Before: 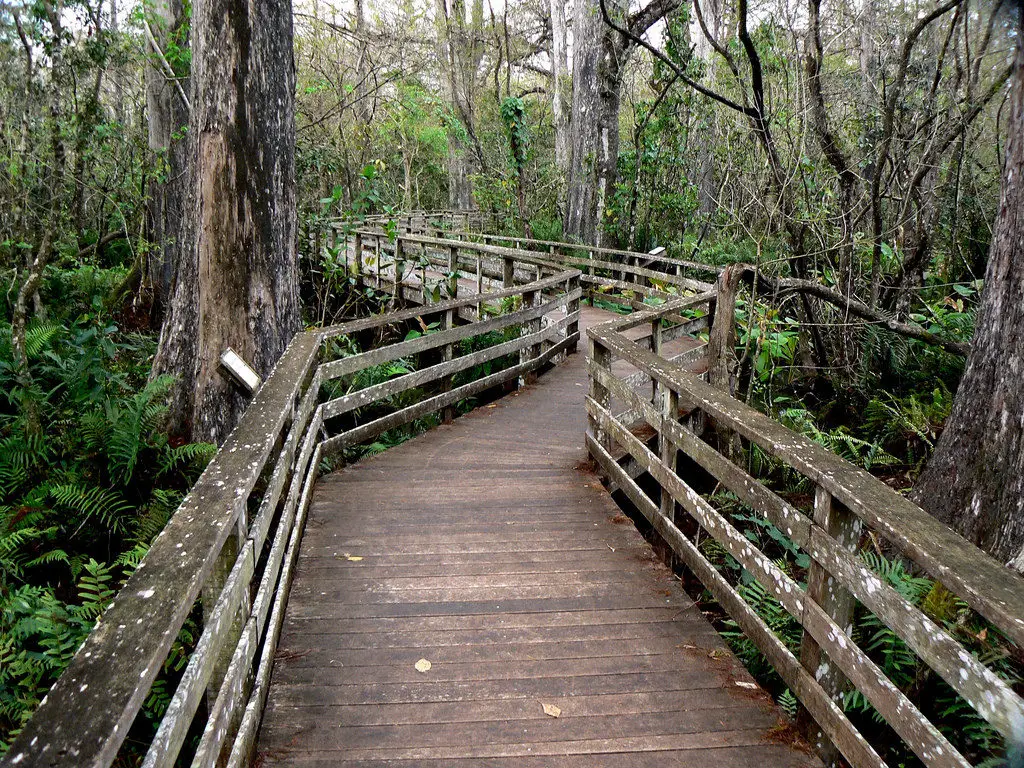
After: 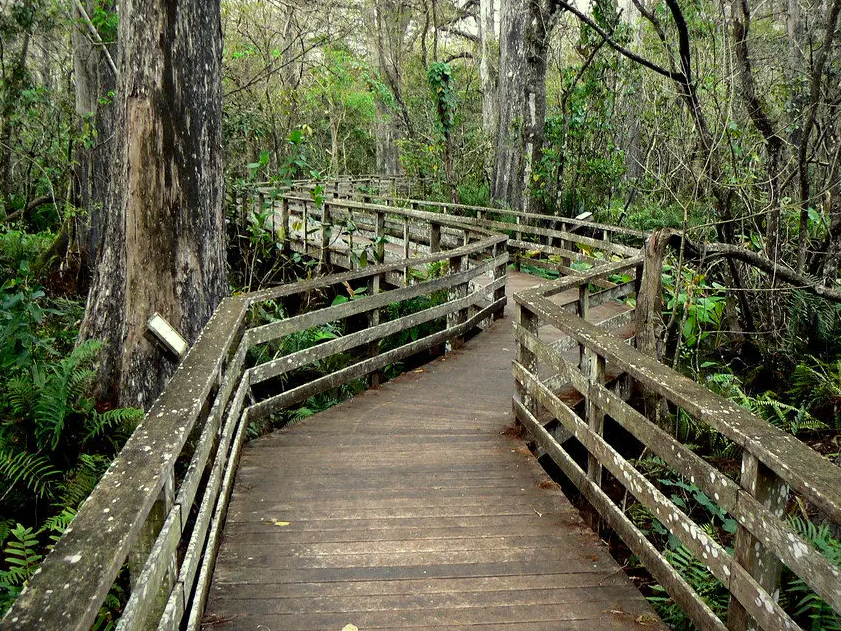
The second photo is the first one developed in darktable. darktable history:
crop and rotate: left 7.196%, top 4.574%, right 10.605%, bottom 13.178%
color correction: highlights a* -5.94, highlights b* 11.19
vignetting: fall-off start 97.23%, saturation -0.024, center (-0.033, -0.042), width/height ratio 1.179, unbound false
shadows and highlights: shadows 30.86, highlights 0, soften with gaussian
